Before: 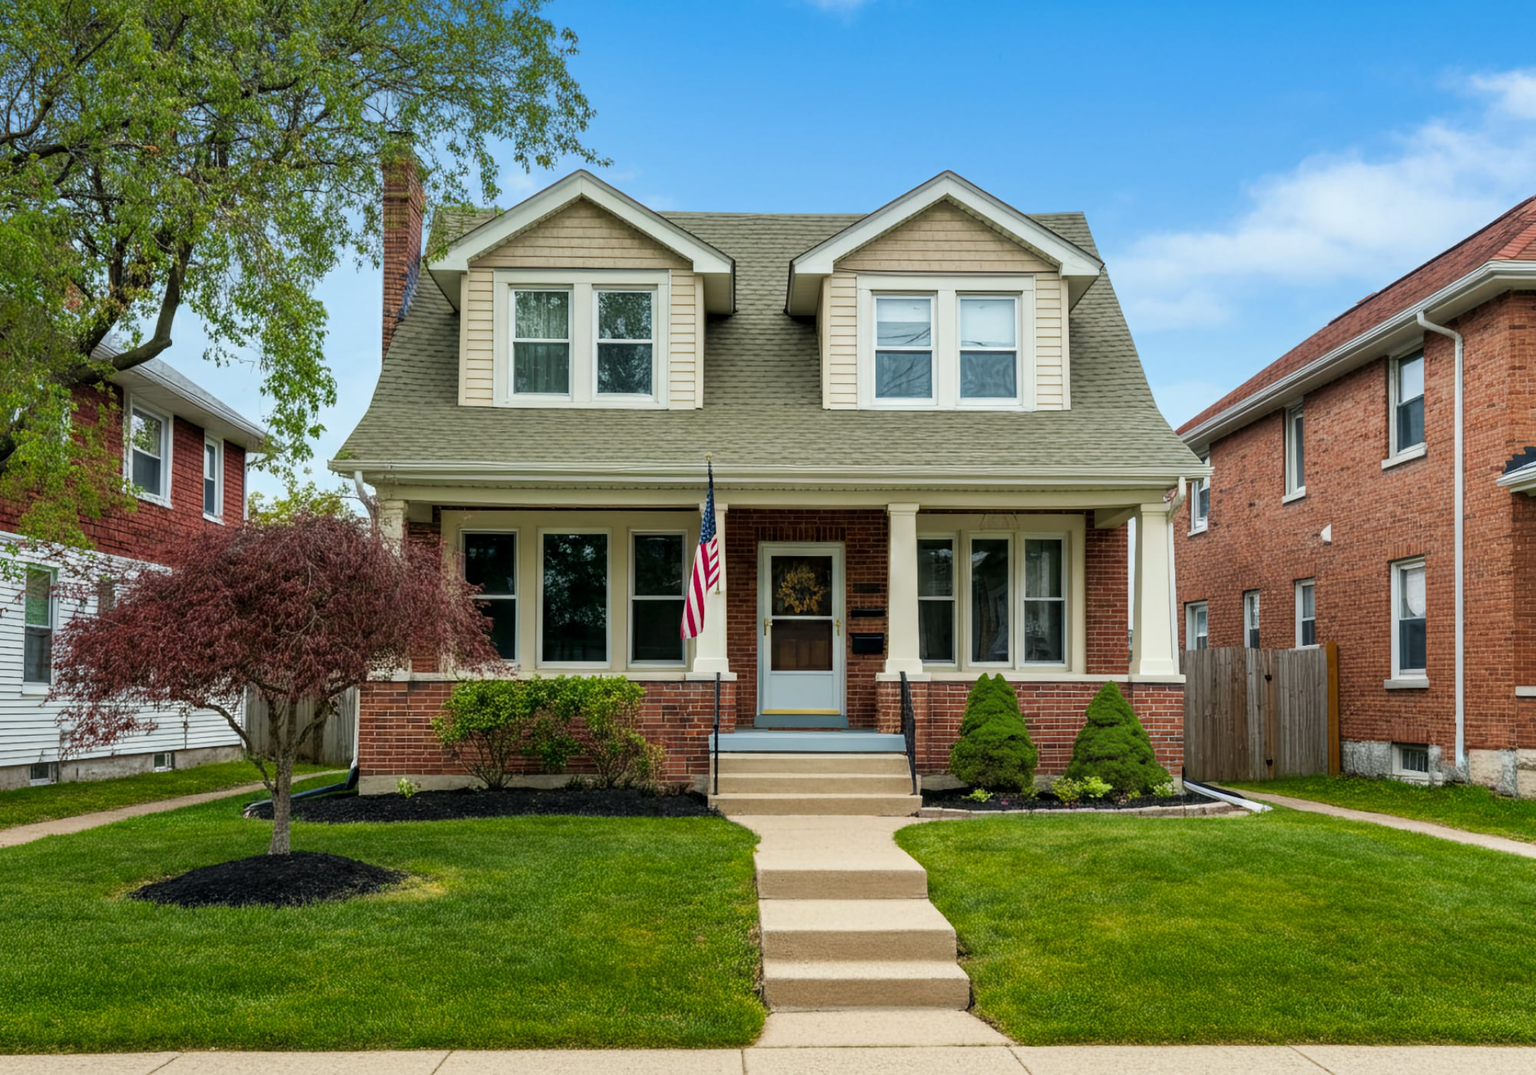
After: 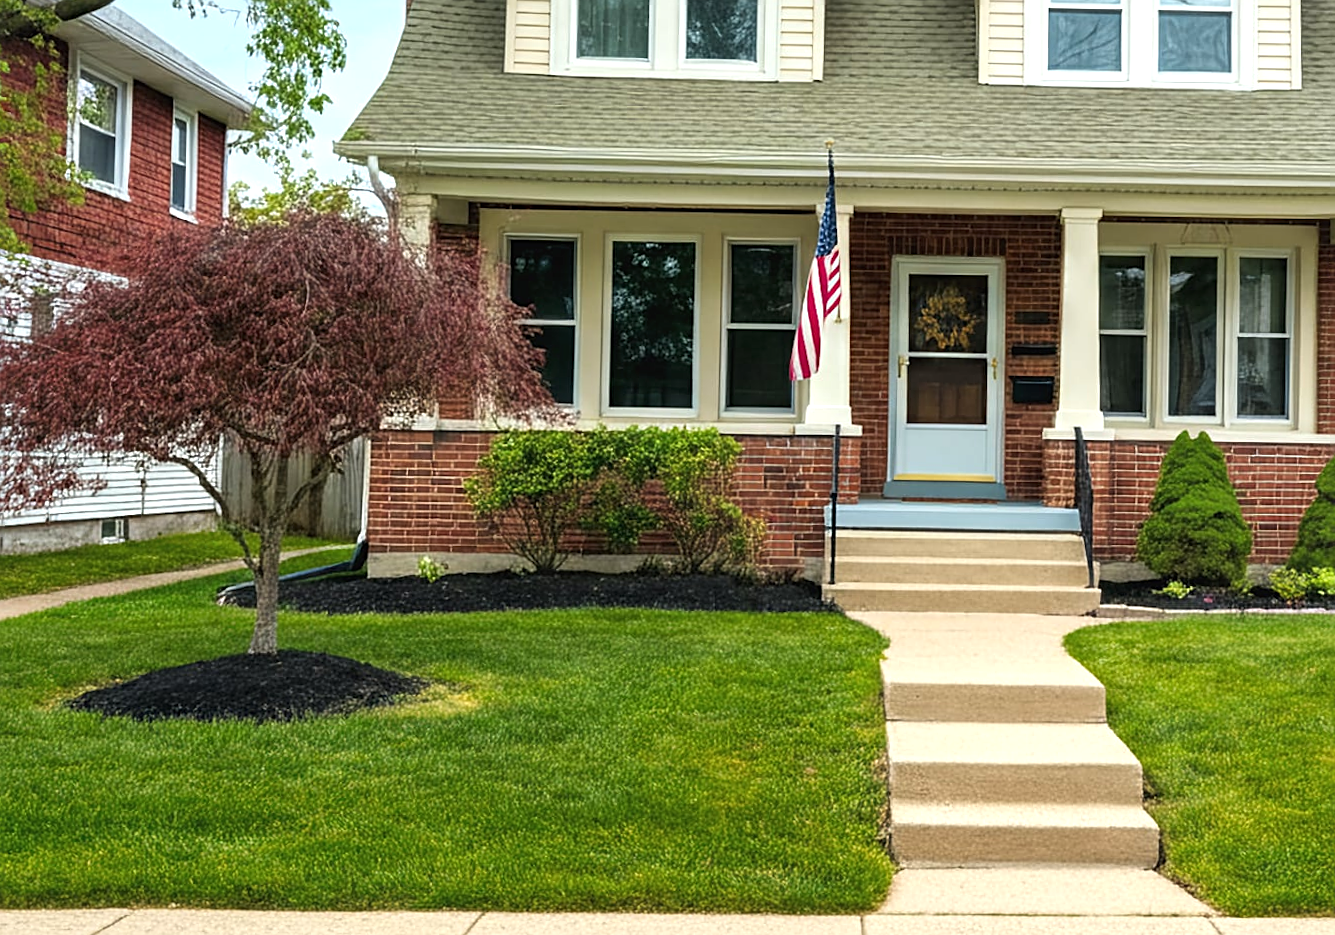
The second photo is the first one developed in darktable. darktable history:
exposure: black level correction -0.002, exposure 0.54 EV, compensate highlight preservation false
sharpen: on, module defaults
crop and rotate: angle -0.82°, left 3.85%, top 31.828%, right 27.992%
